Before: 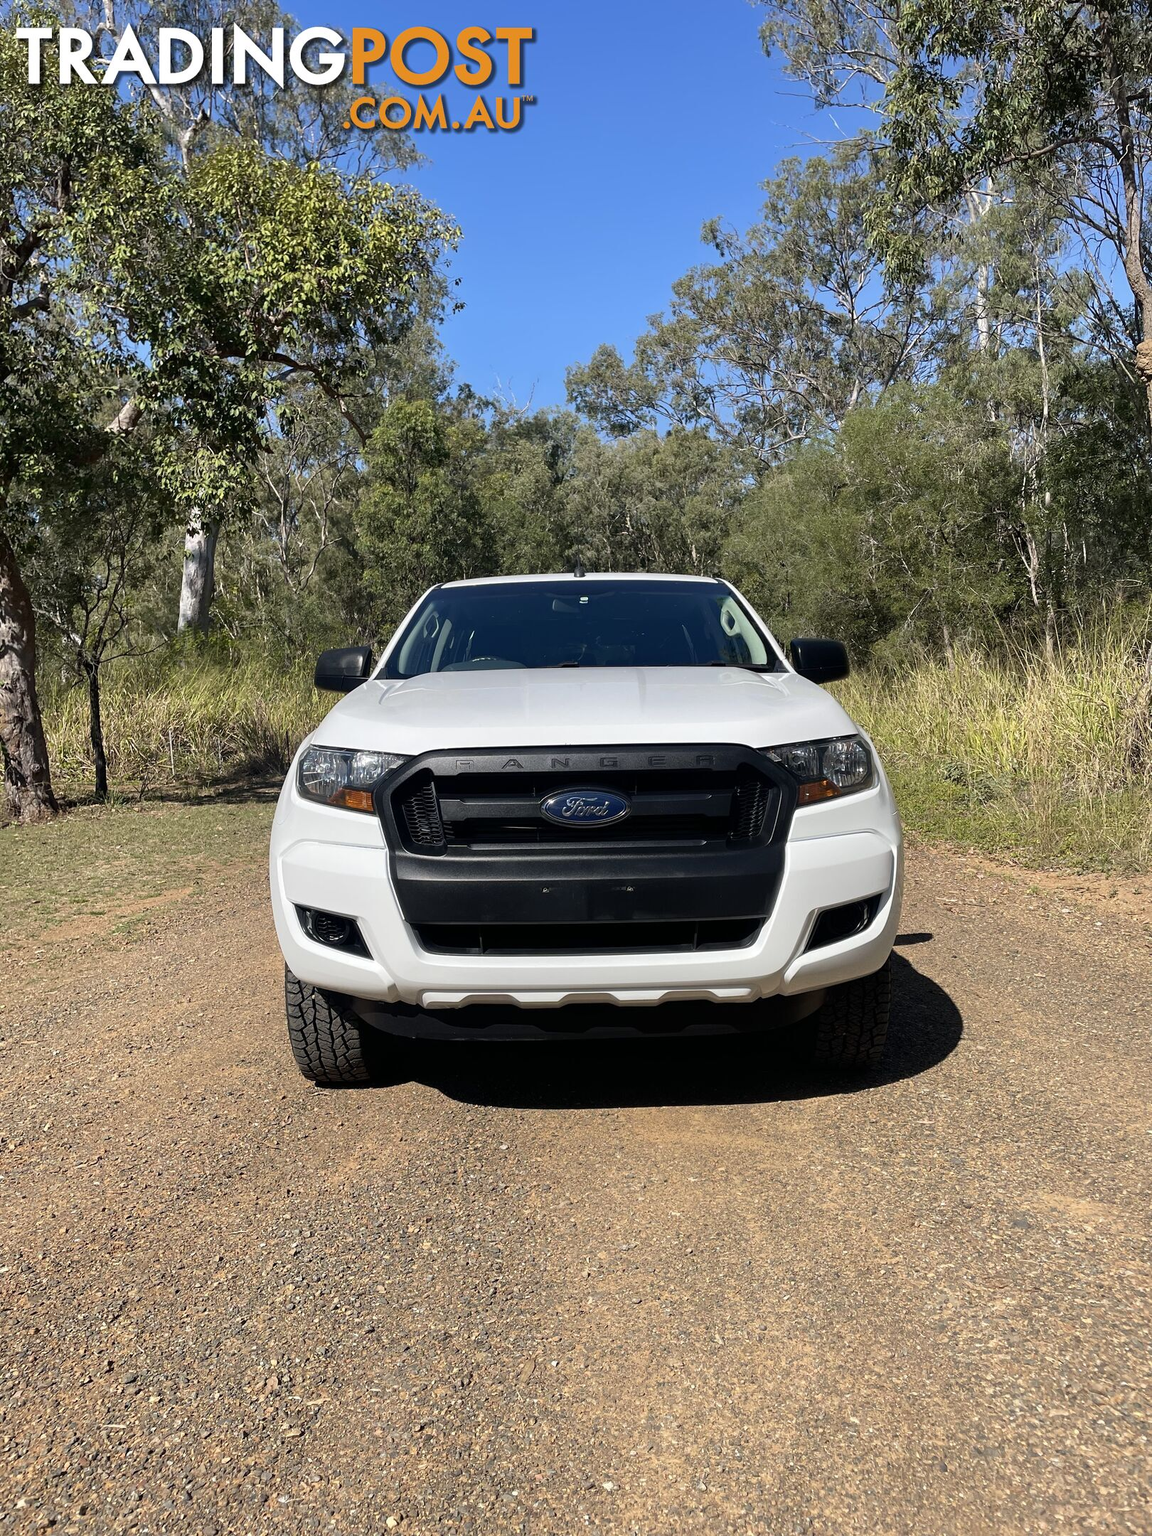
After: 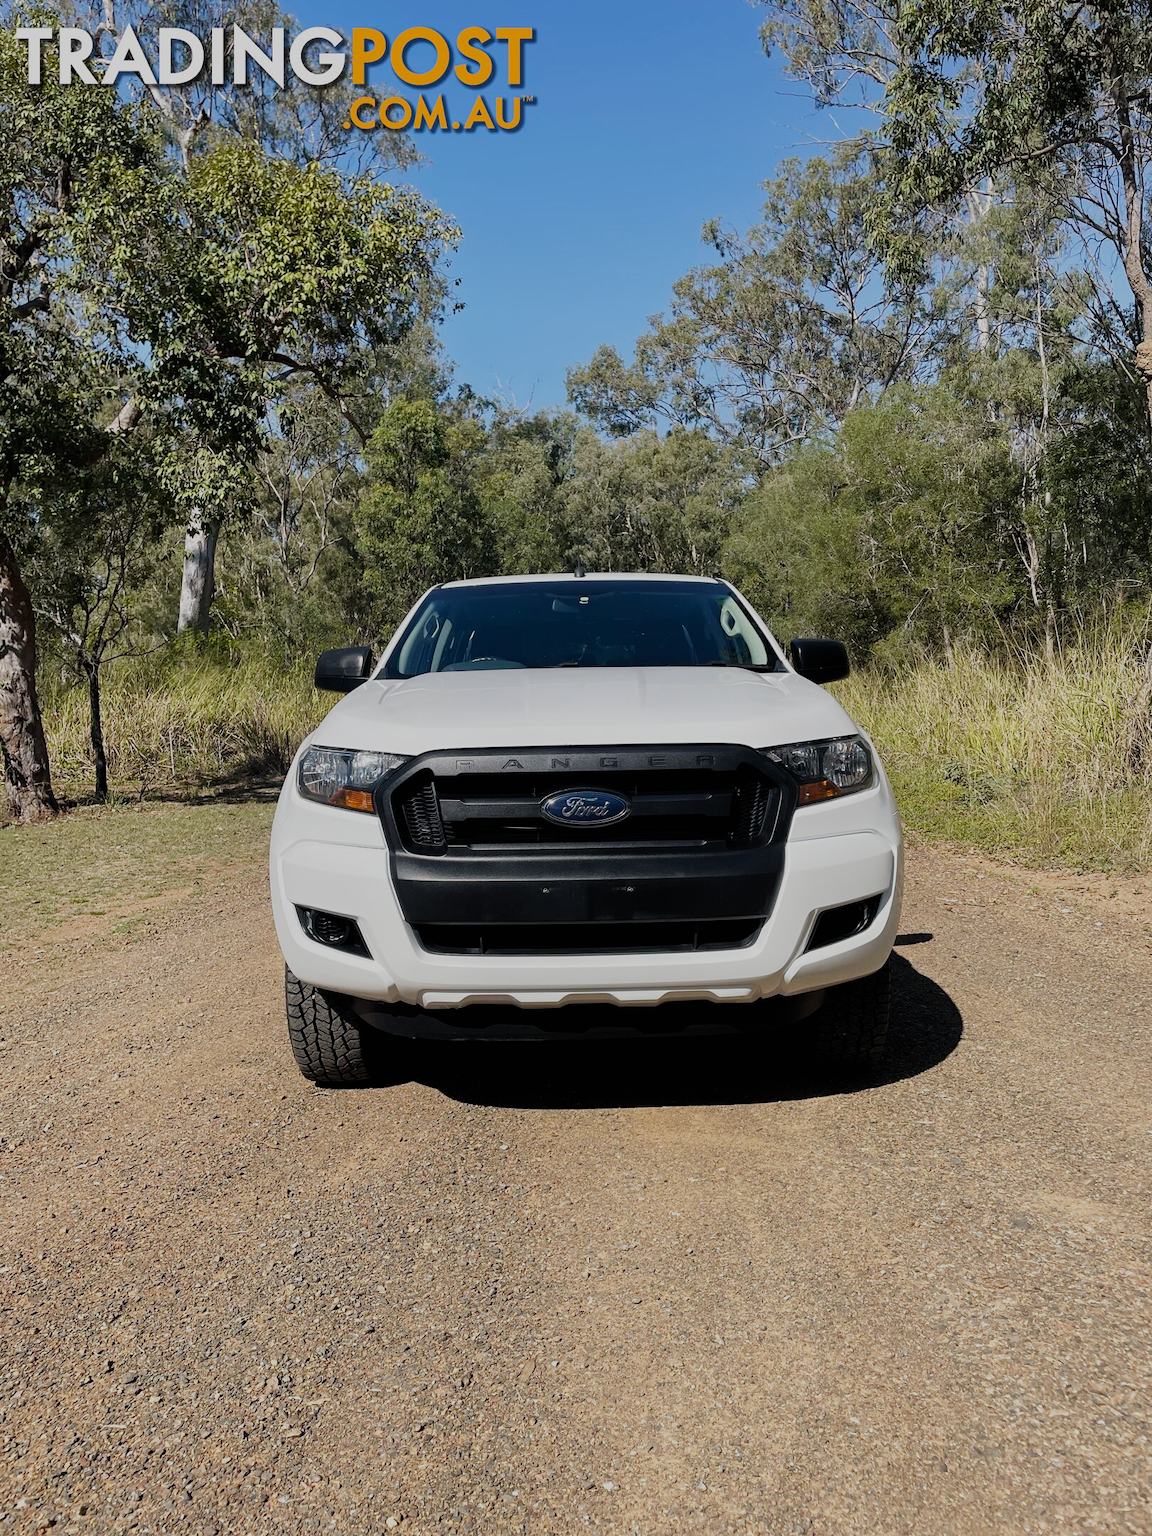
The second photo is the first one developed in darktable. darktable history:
filmic rgb: black relative exposure -8.45 EV, white relative exposure 4.66 EV, threshold 2.95 EV, hardness 3.81, preserve chrominance no, color science v5 (2021), contrast in shadows safe, contrast in highlights safe, enable highlight reconstruction true
